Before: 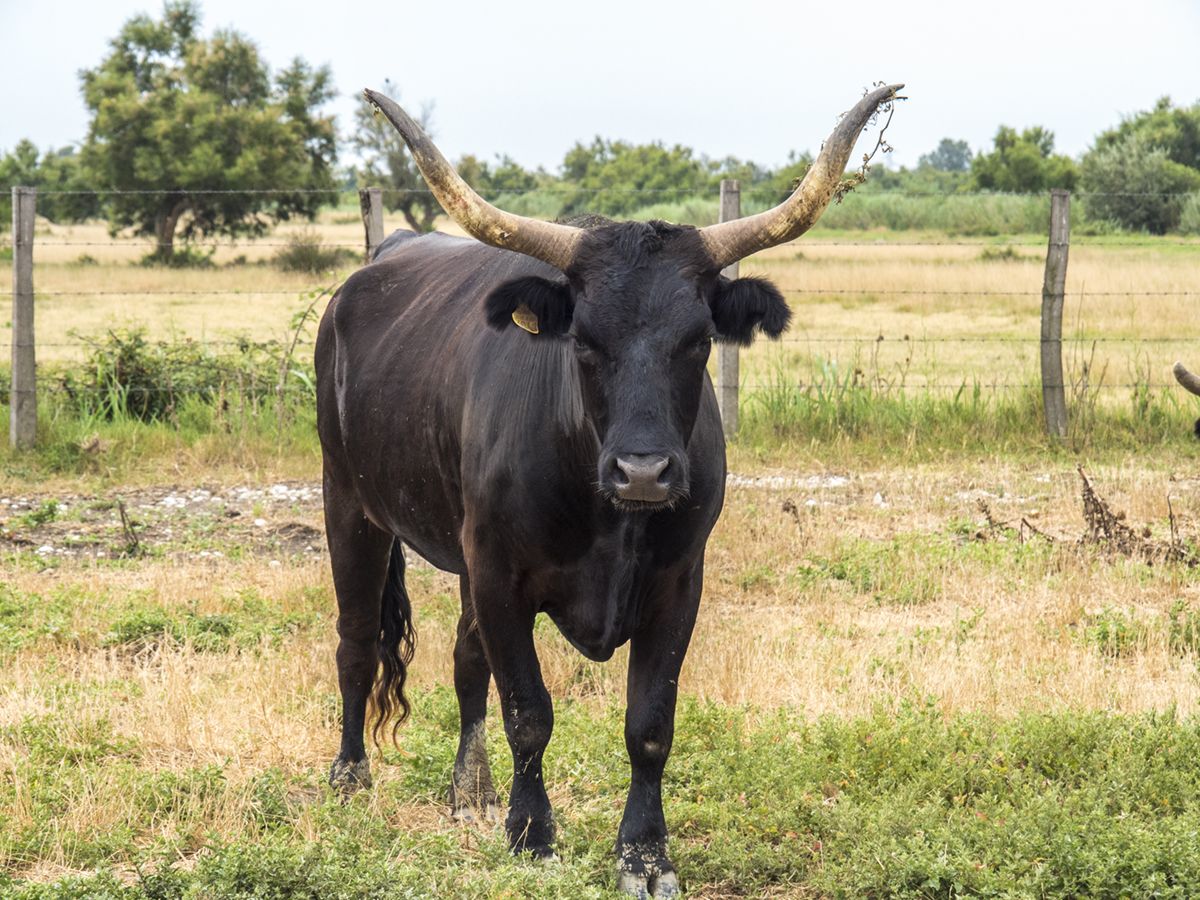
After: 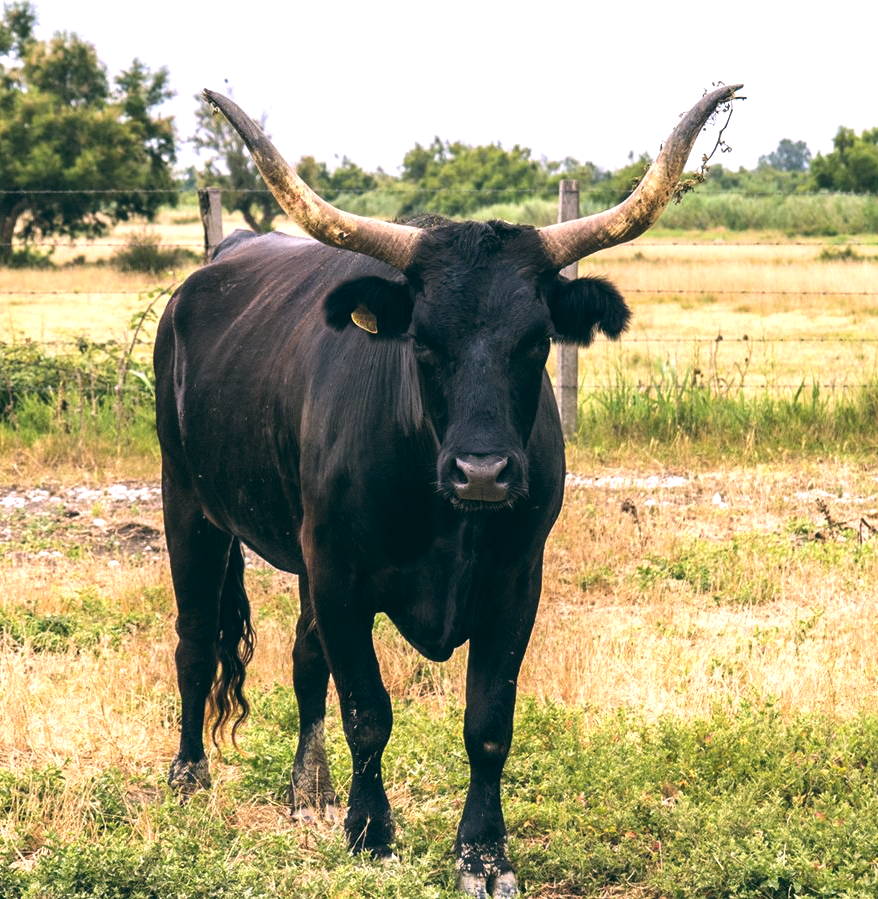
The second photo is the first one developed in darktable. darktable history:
crop: left 13.443%, right 13.31%
exposure: black level correction 0.001, exposure 0.5 EV, compensate exposure bias true, compensate highlight preservation false
color balance: lift [1.016, 0.983, 1, 1.017], gamma [0.78, 1.018, 1.043, 0.957], gain [0.786, 1.063, 0.937, 1.017], input saturation 118.26%, contrast 13.43%, contrast fulcrum 21.62%, output saturation 82.76%
